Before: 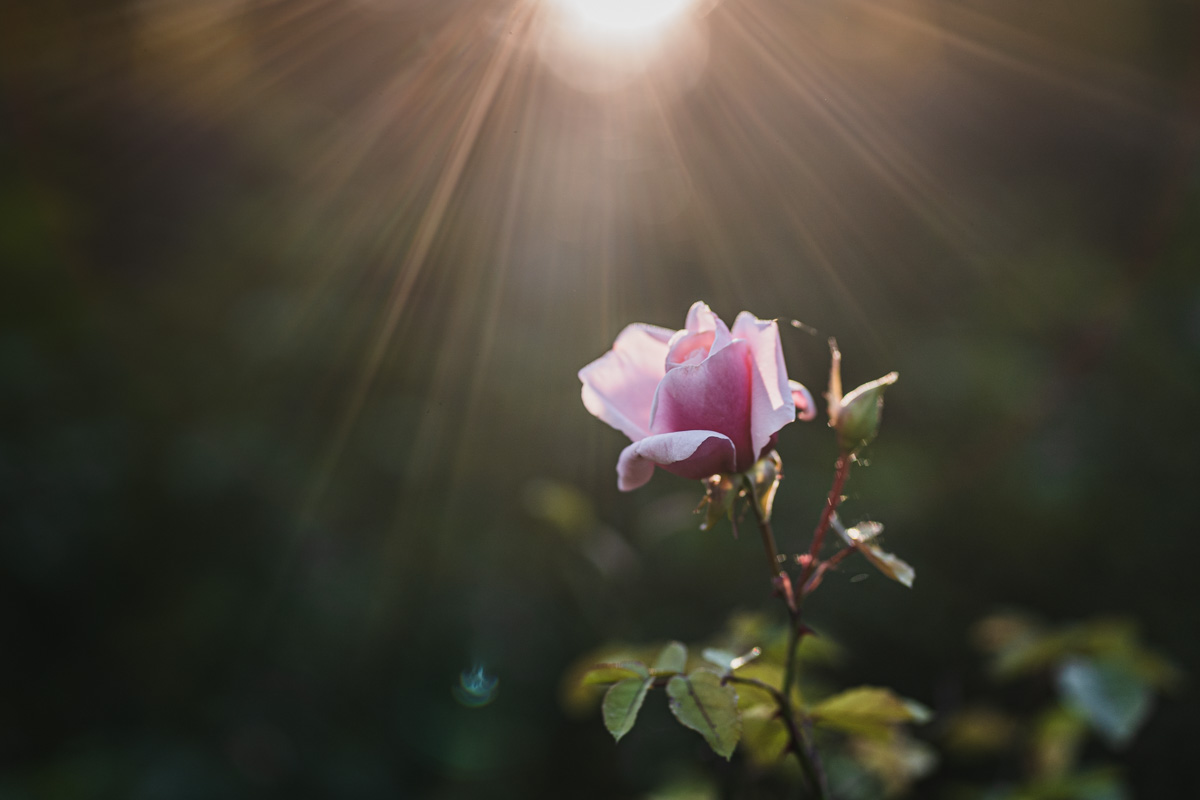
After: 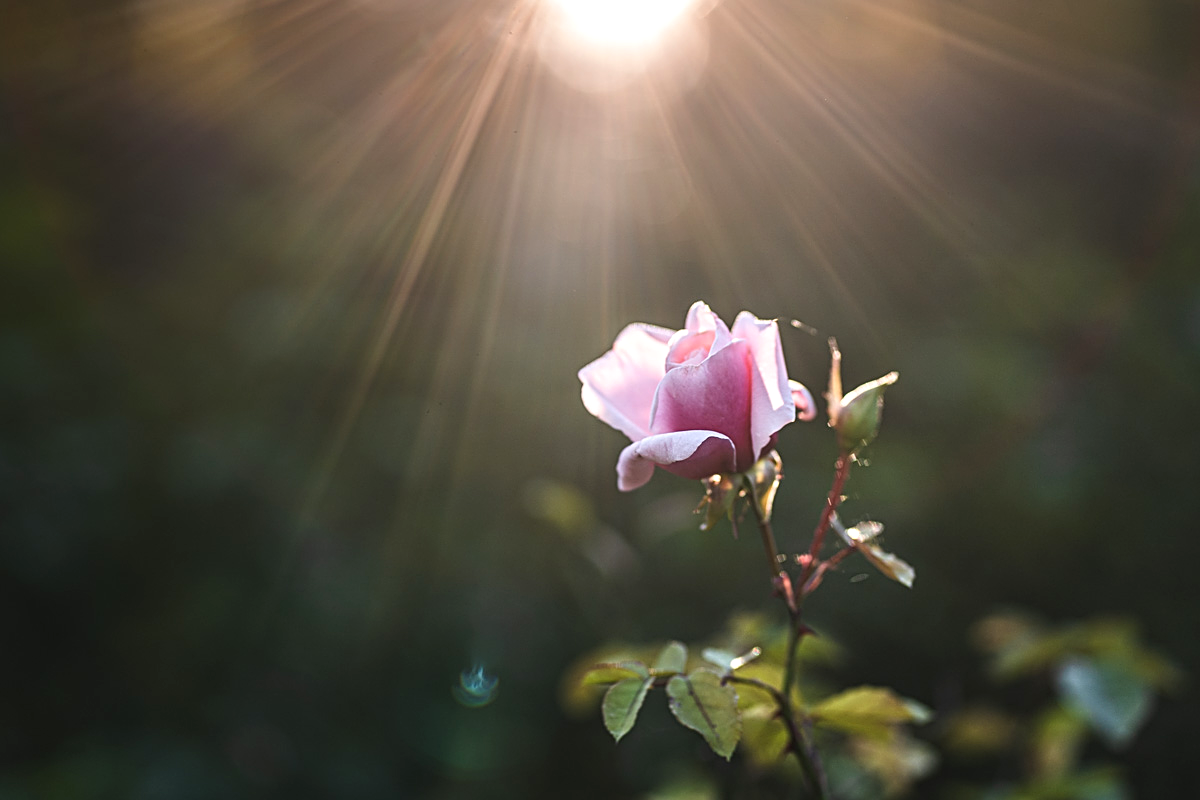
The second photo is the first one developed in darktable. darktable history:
exposure: exposure 0.517 EV, compensate exposure bias true, compensate highlight preservation false
sharpen: on, module defaults
